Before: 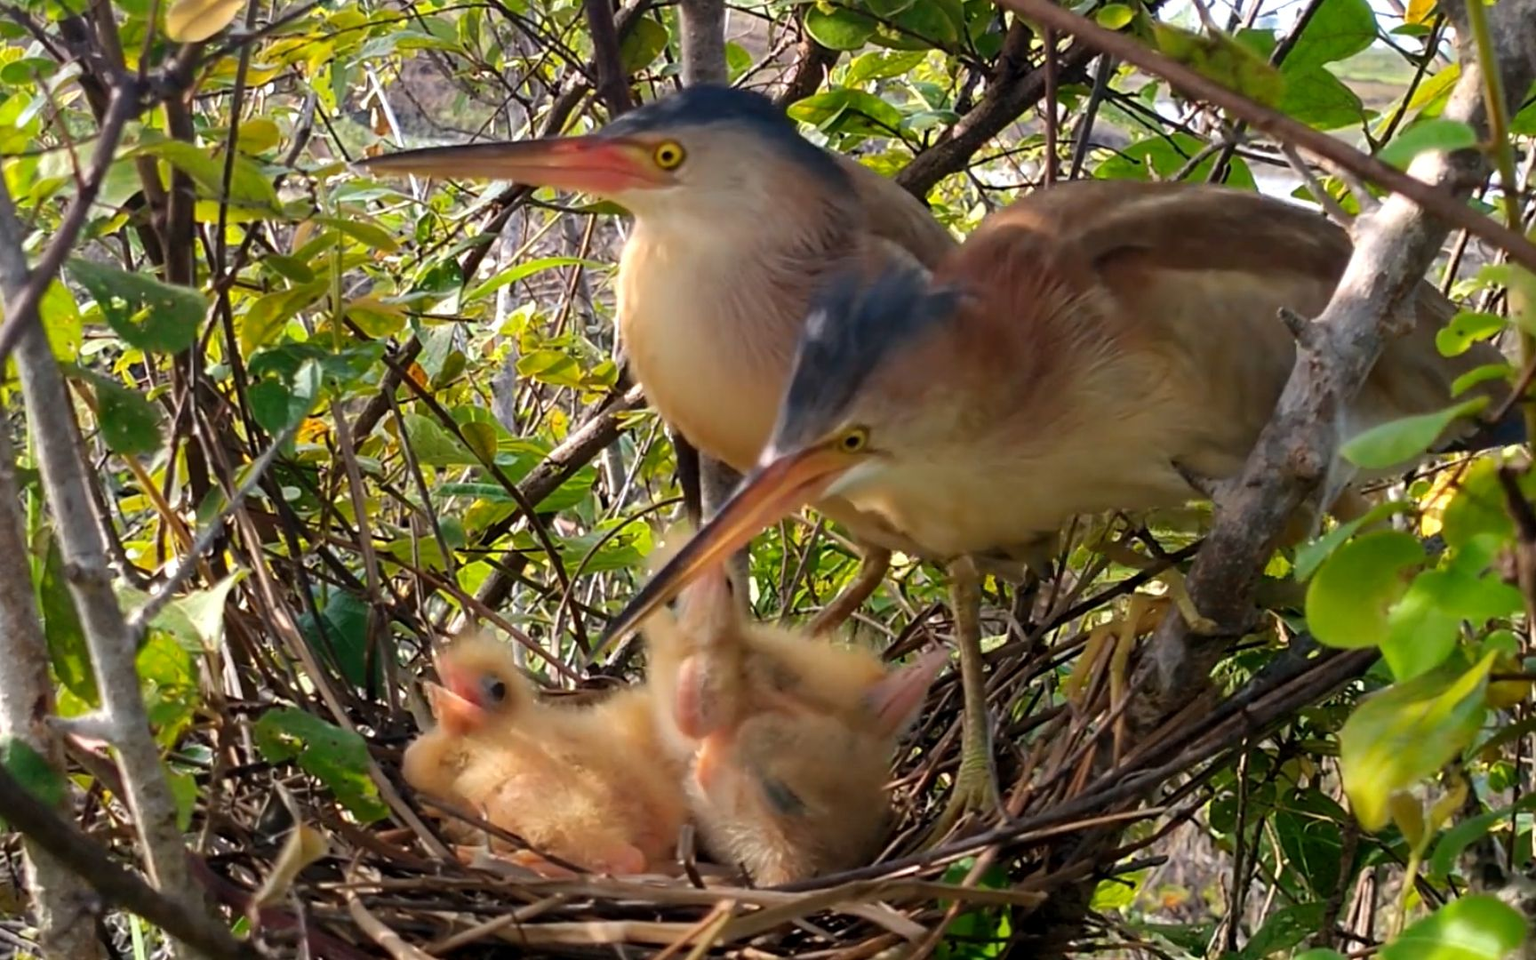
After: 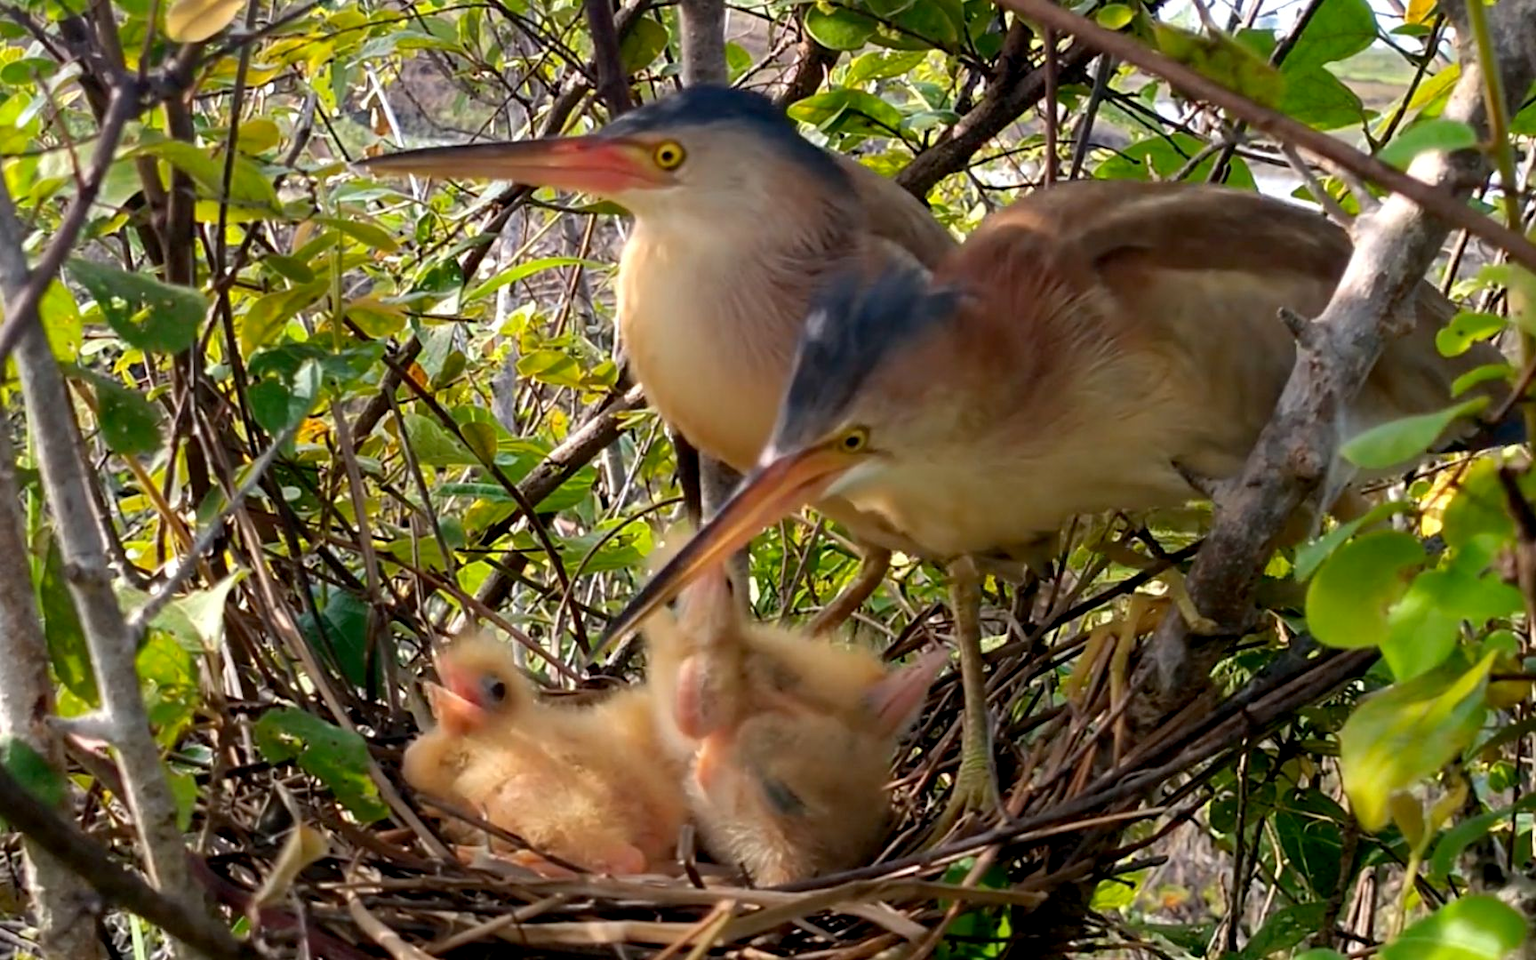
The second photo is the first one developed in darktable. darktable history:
exposure: black level correction 0.005, exposure 0.016 EV, compensate highlight preservation false
